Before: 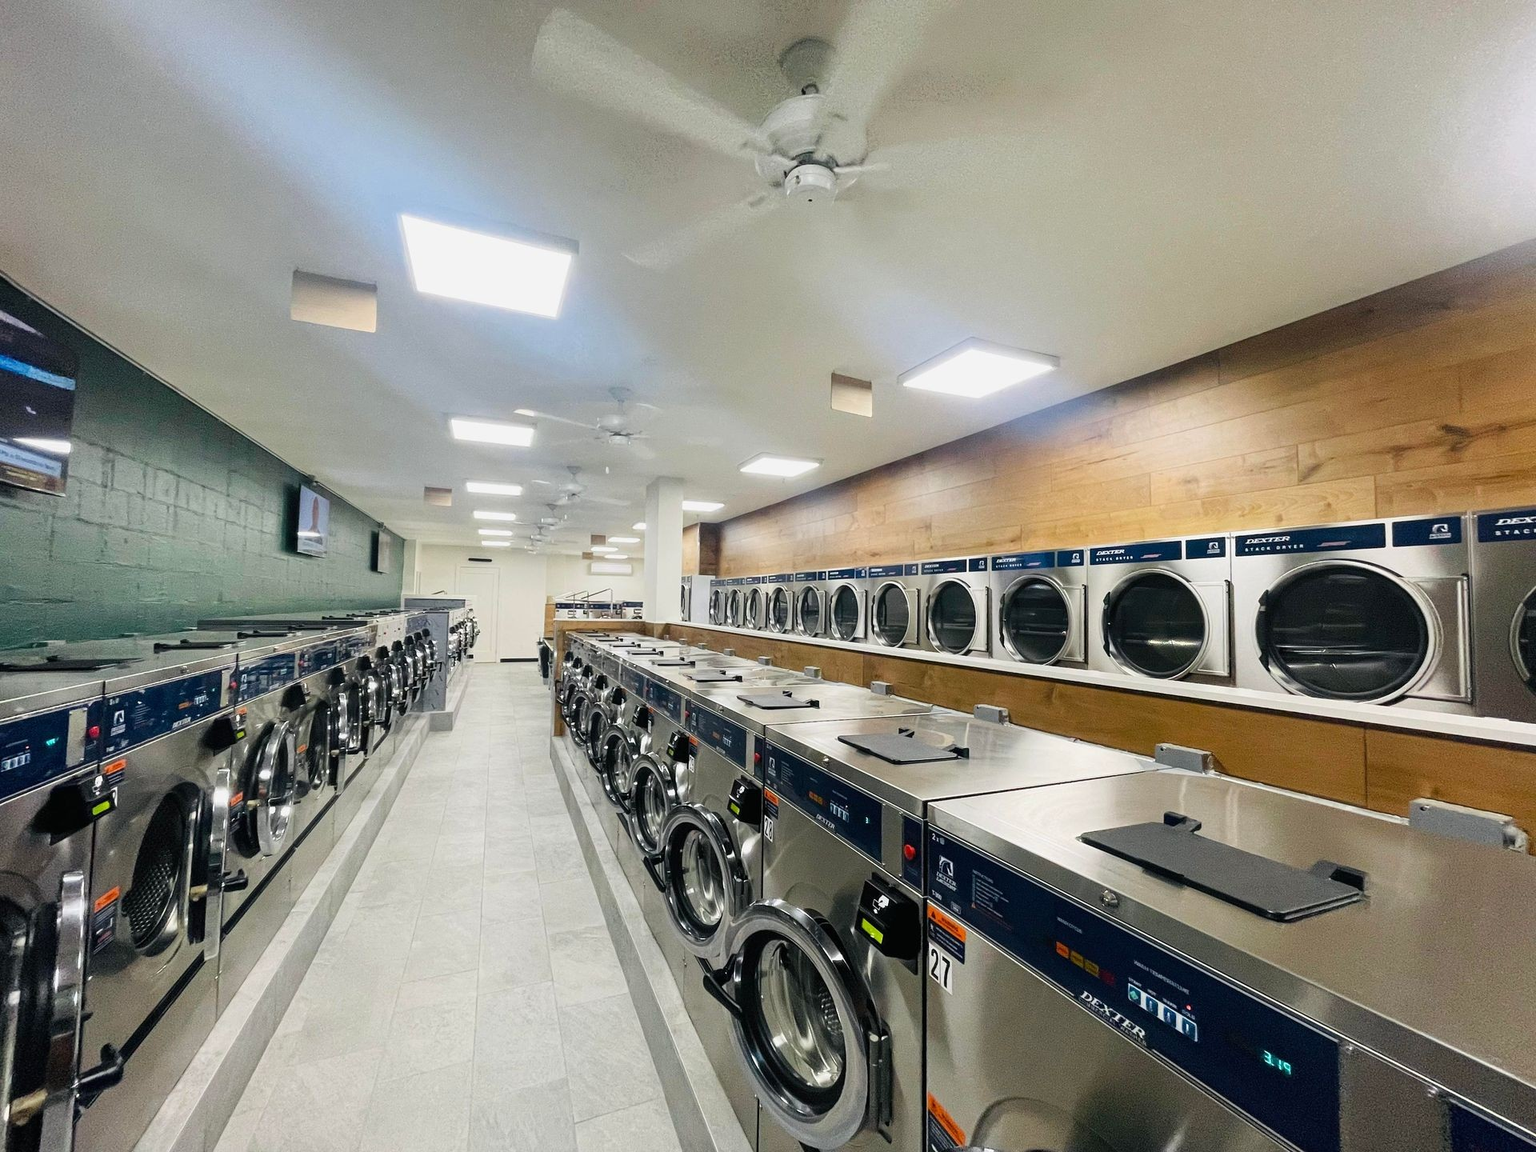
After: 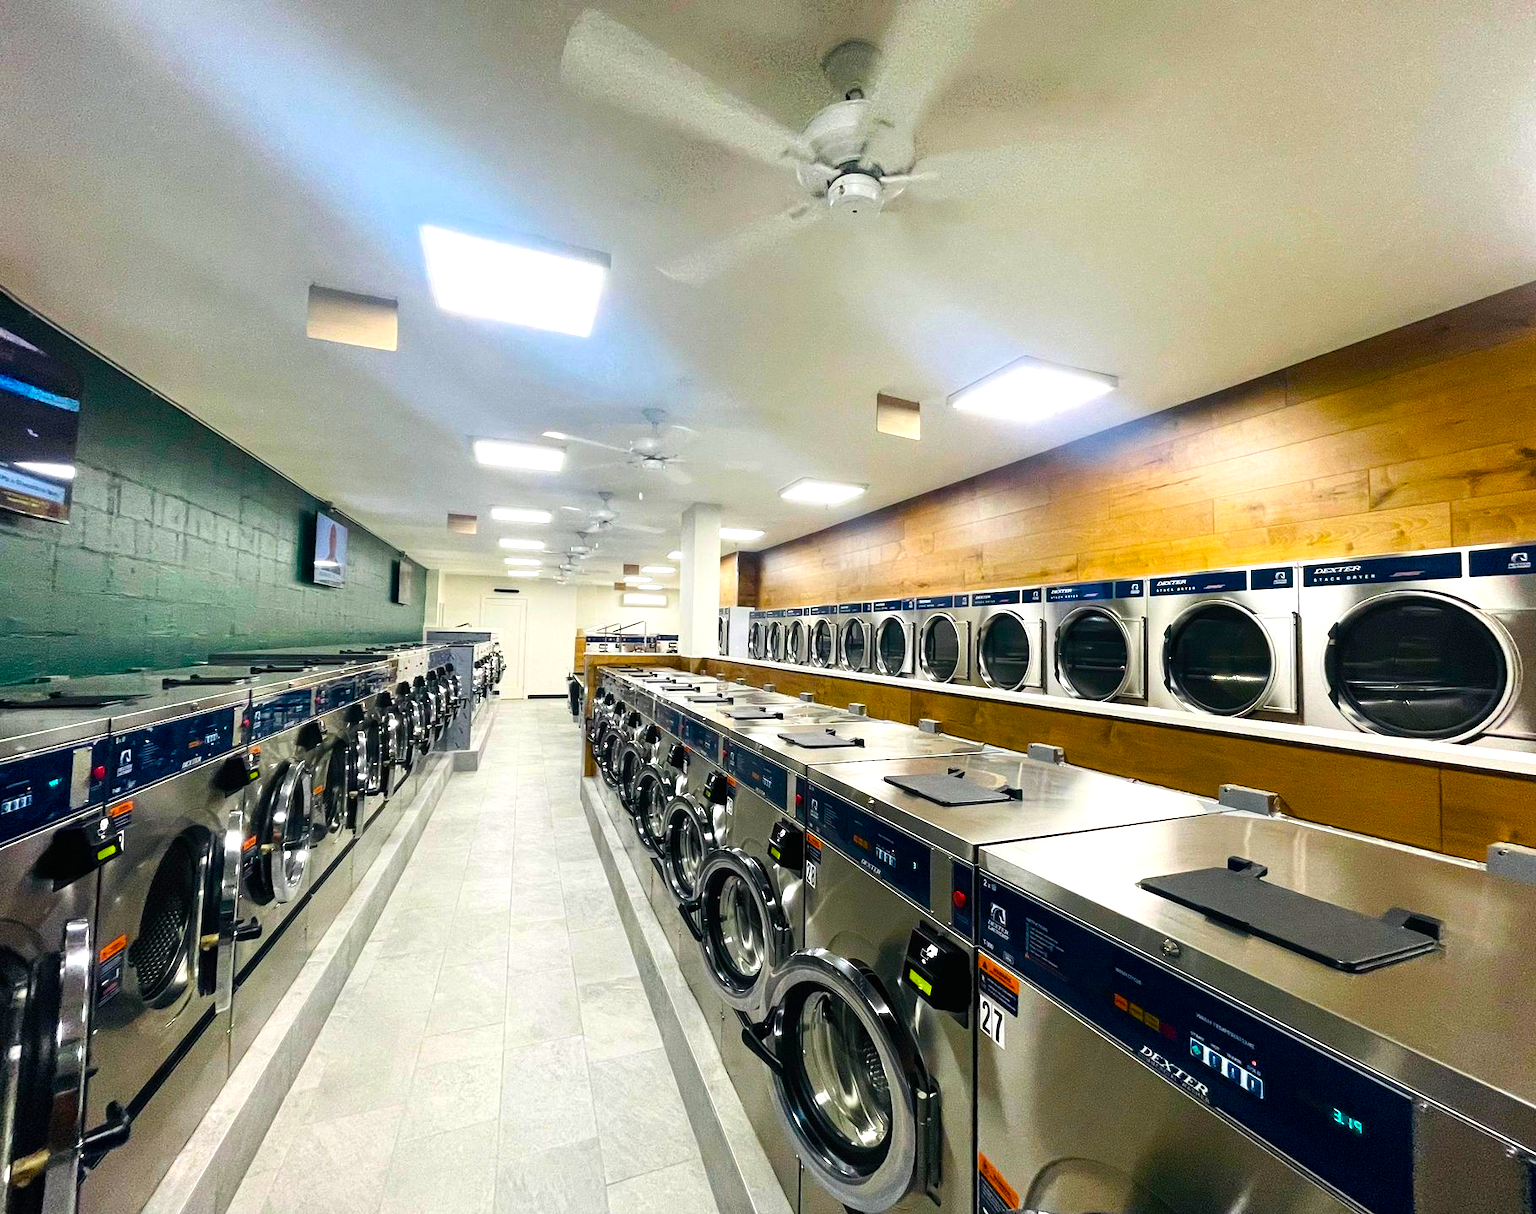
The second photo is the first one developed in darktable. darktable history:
crop and rotate: right 5.167%
color balance rgb: linear chroma grading › global chroma 9%, perceptual saturation grading › global saturation 36%, perceptual saturation grading › shadows 35%, perceptual brilliance grading › global brilliance 15%, perceptual brilliance grading › shadows -35%, global vibrance 15%
